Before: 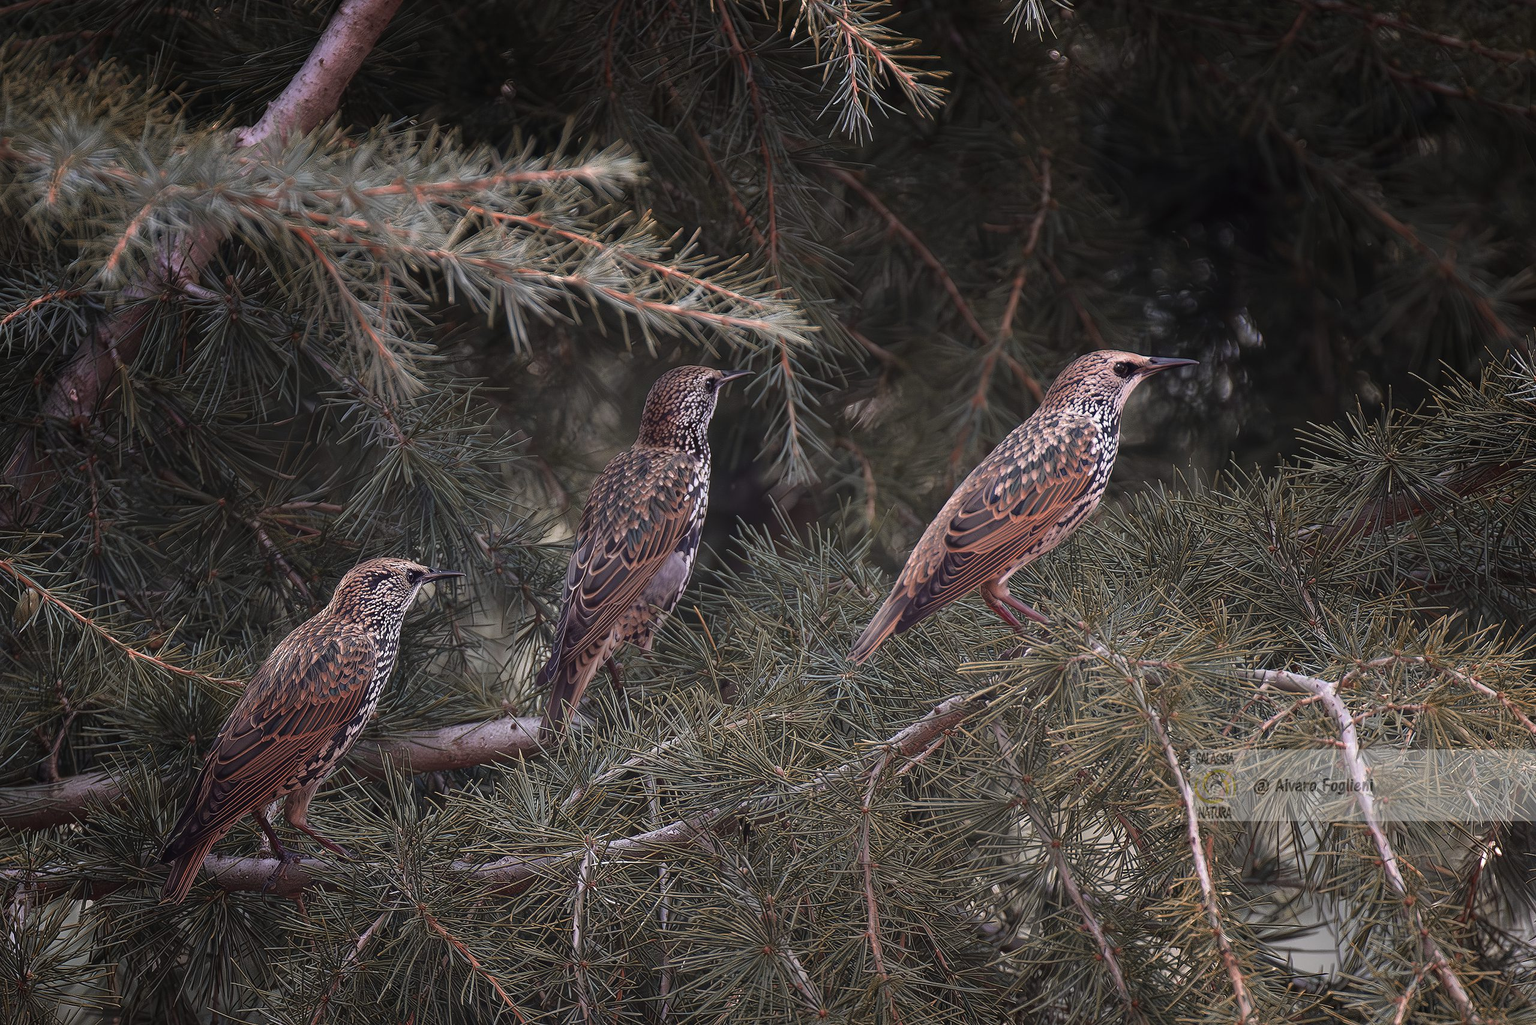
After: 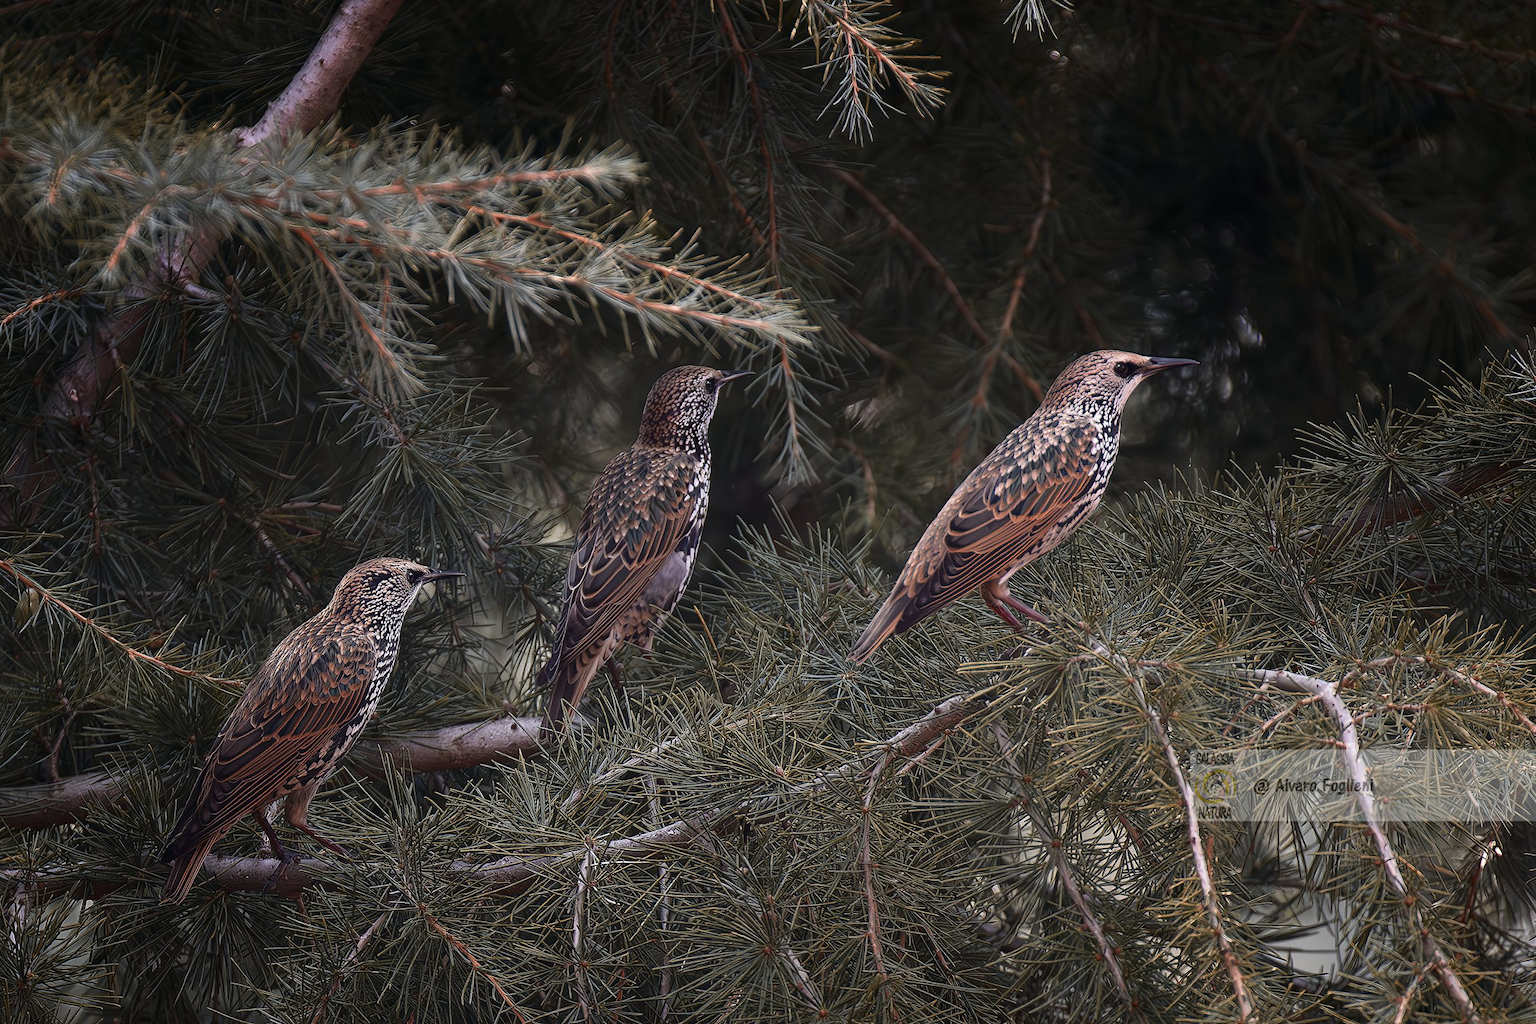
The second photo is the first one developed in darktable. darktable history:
tone curve: curves: ch0 [(0, 0) (0.227, 0.17) (0.766, 0.774) (1, 1)]; ch1 [(0, 0) (0.114, 0.127) (0.437, 0.452) (0.498, 0.495) (0.579, 0.576) (1, 1)]; ch2 [(0, 0) (0.233, 0.259) (0.493, 0.492) (0.568, 0.579) (1, 1)], color space Lab, independent channels, preserve colors none
